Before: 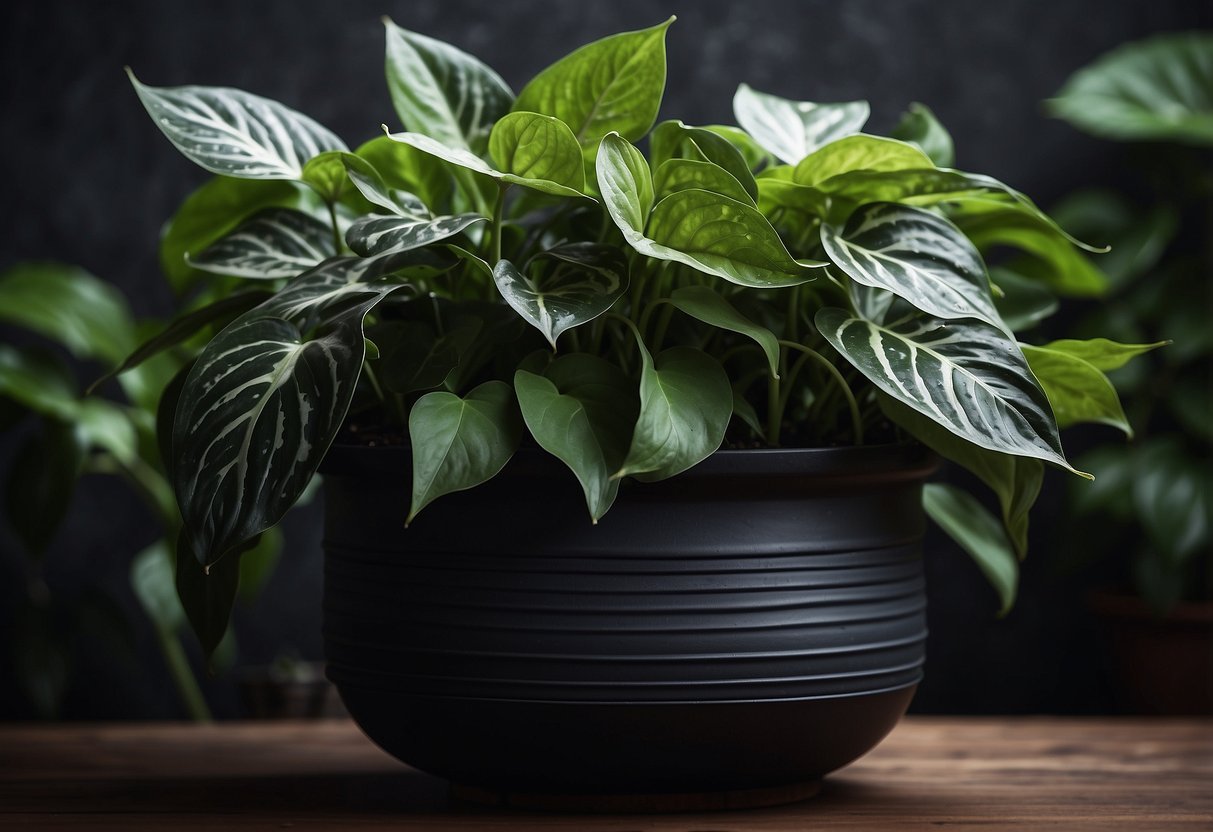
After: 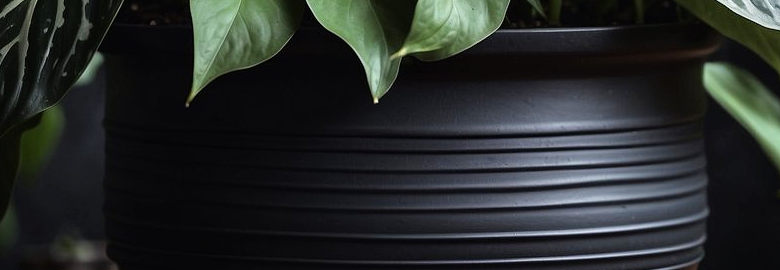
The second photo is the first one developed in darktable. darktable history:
crop: left 18.105%, top 50.655%, right 17.567%, bottom 16.815%
tone equalizer: -7 EV 0.153 EV, -6 EV 0.636 EV, -5 EV 1.12 EV, -4 EV 1.32 EV, -3 EV 1.16 EV, -2 EV 0.6 EV, -1 EV 0.161 EV, mask exposure compensation -0.514 EV
